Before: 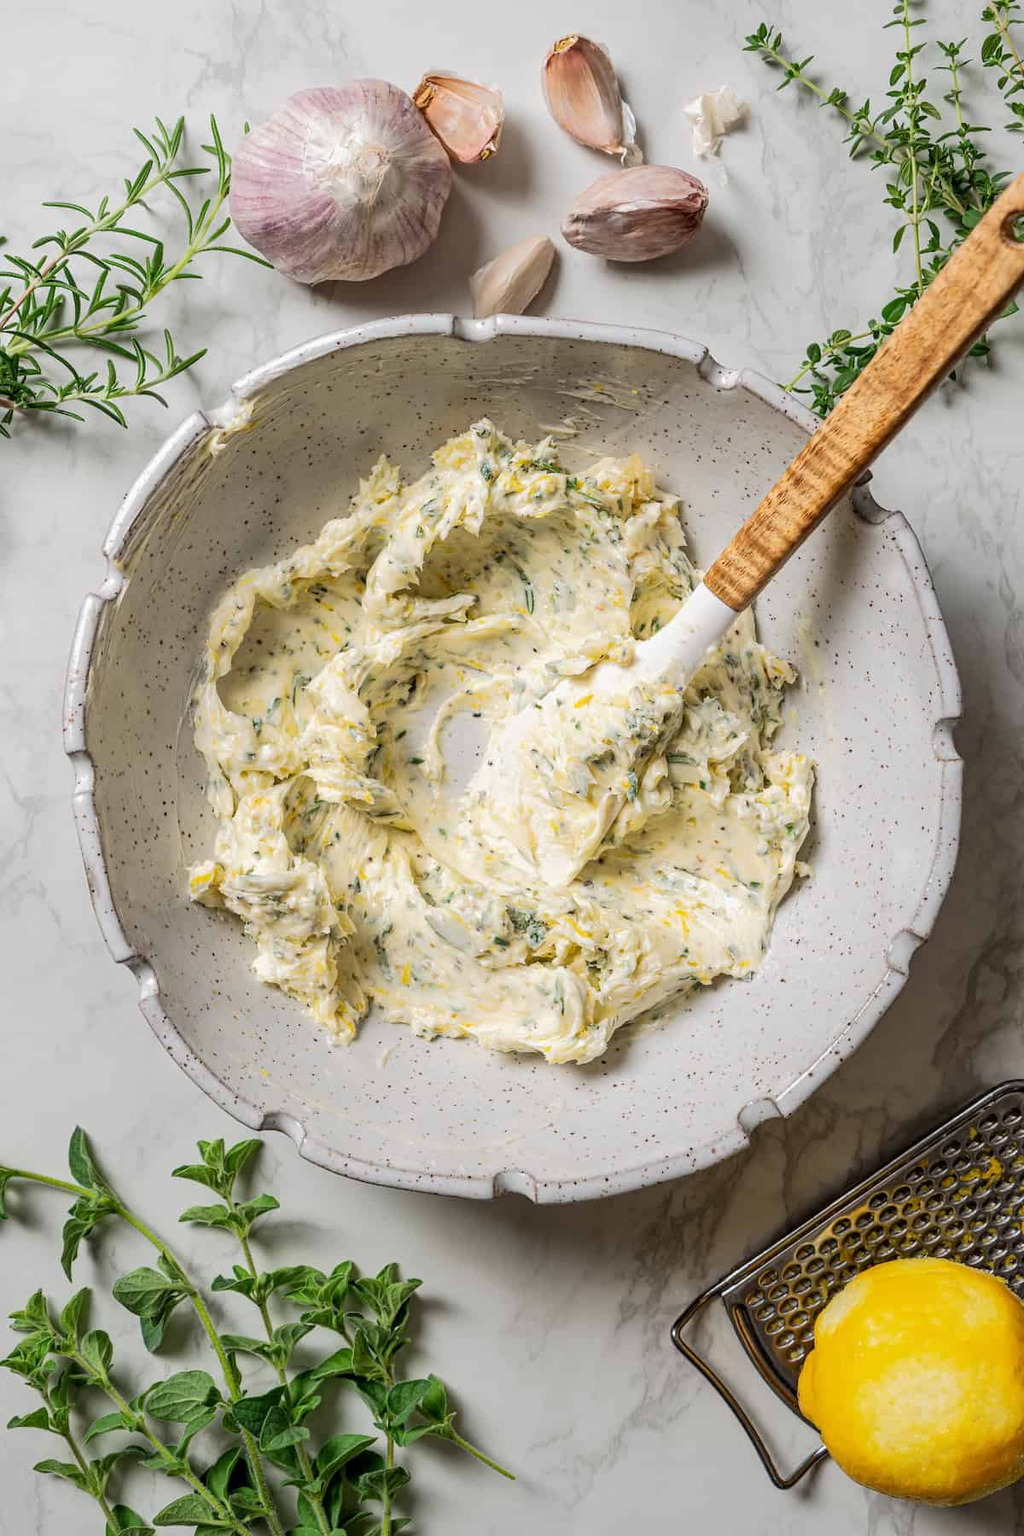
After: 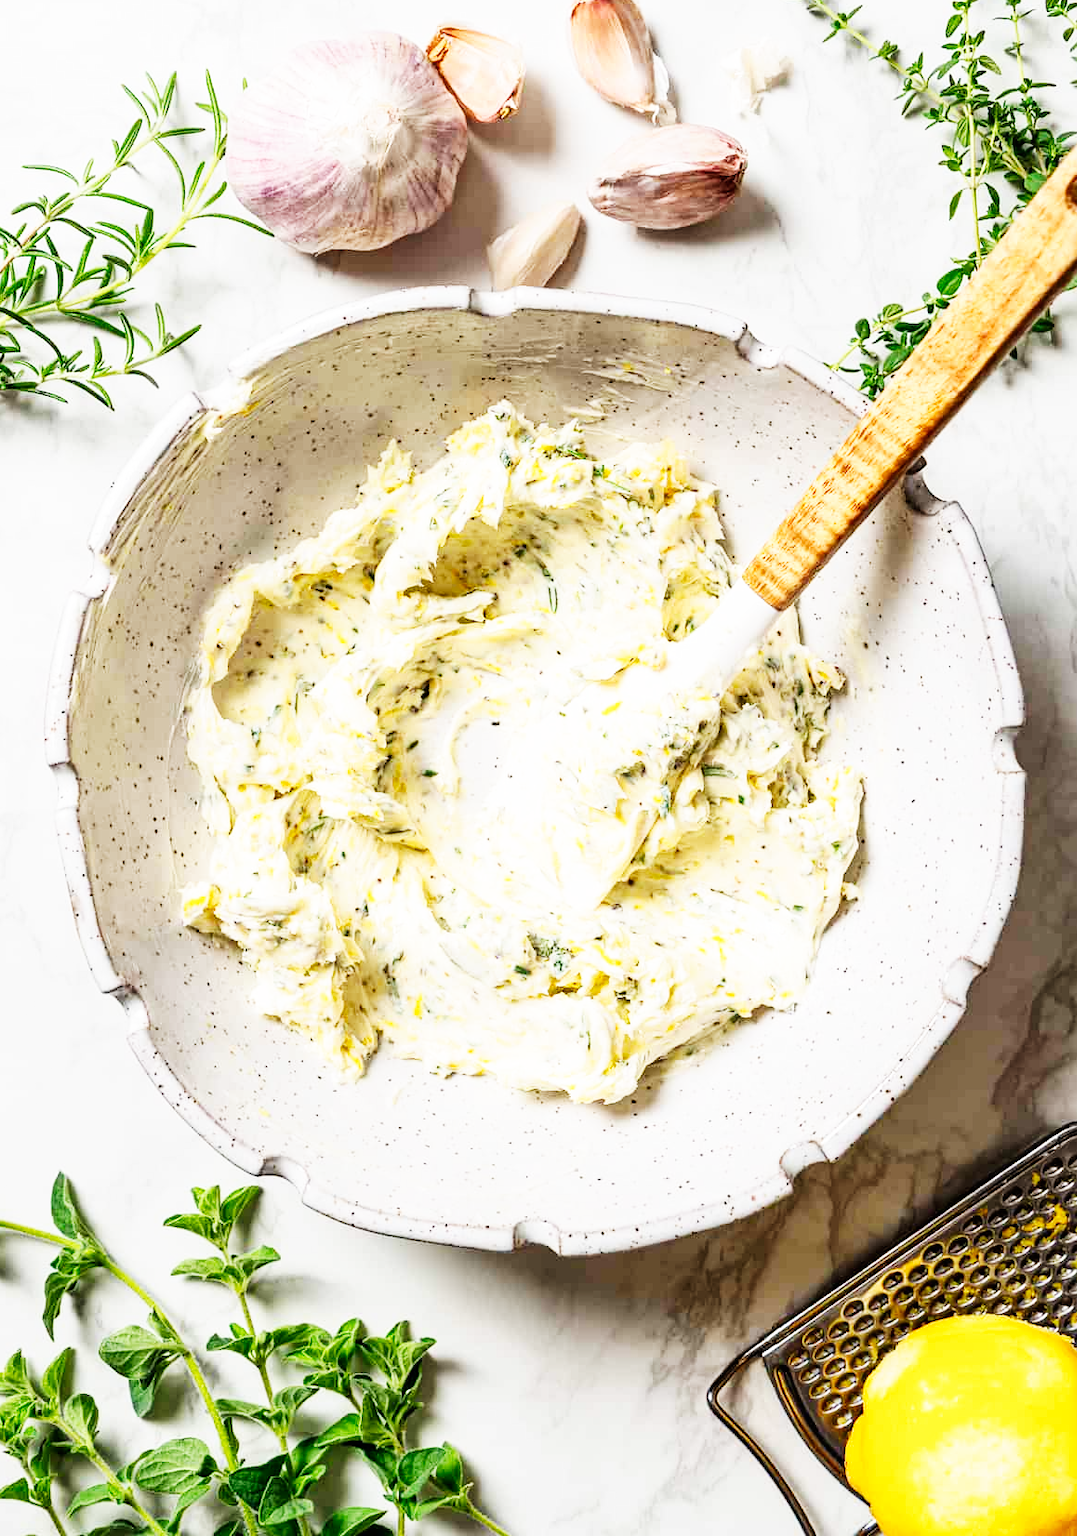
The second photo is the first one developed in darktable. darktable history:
base curve: curves: ch0 [(0, 0) (0.007, 0.004) (0.027, 0.03) (0.046, 0.07) (0.207, 0.54) (0.442, 0.872) (0.673, 0.972) (1, 1)], preserve colors none
exposure: compensate highlight preservation false
crop: left 2.232%, top 3.341%, right 1.113%, bottom 4.869%
